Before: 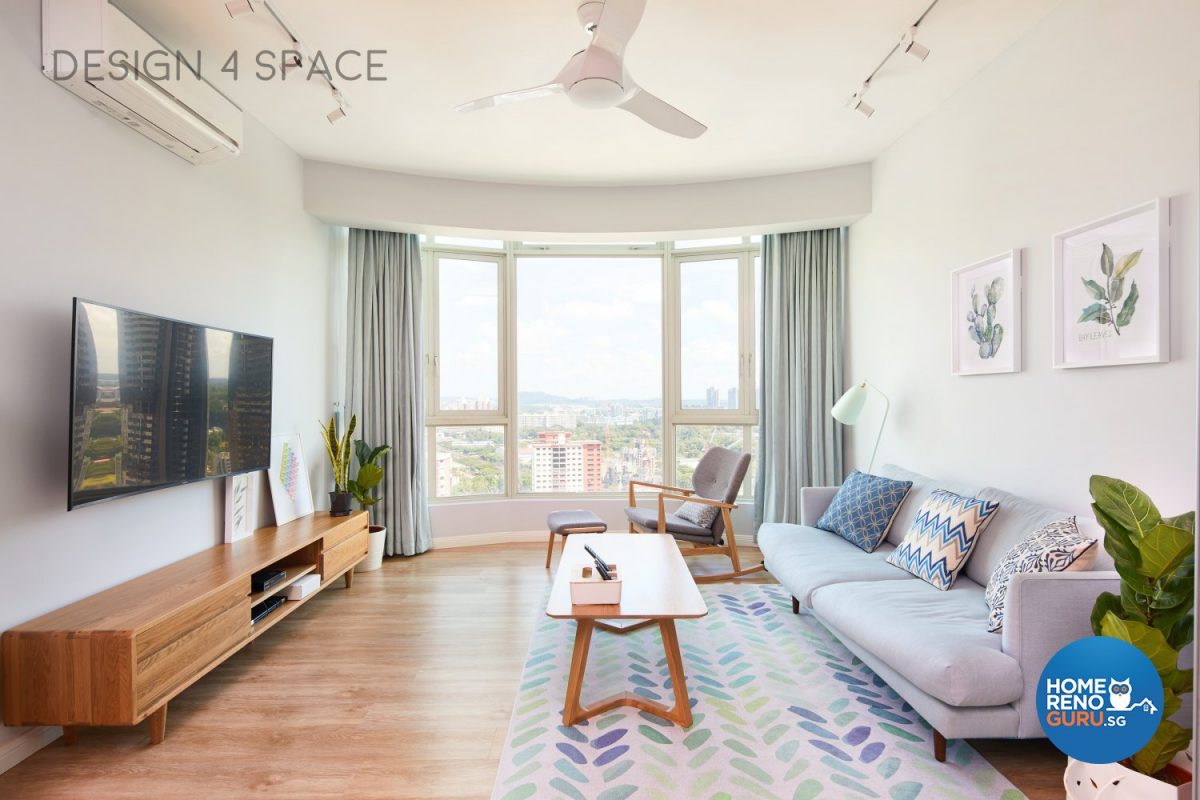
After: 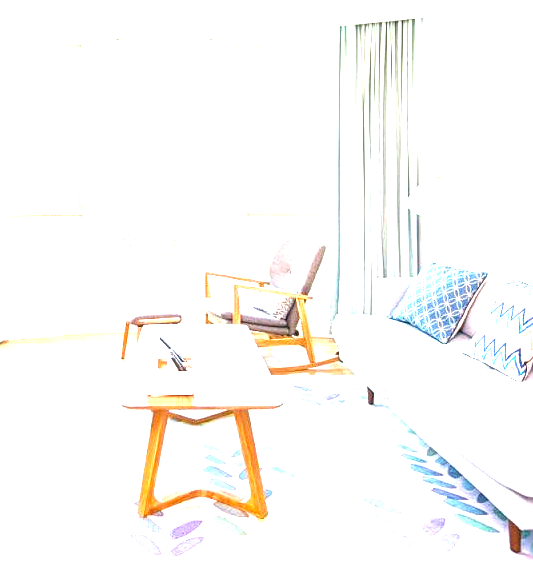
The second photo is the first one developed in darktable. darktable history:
exposure: exposure 2.003 EV, compensate highlight preservation false
local contrast: on, module defaults
crop: left 35.432%, top 26.233%, right 20.145%, bottom 3.432%
color balance rgb: perceptual saturation grading › global saturation 20%, global vibrance 20%
sharpen: on, module defaults
